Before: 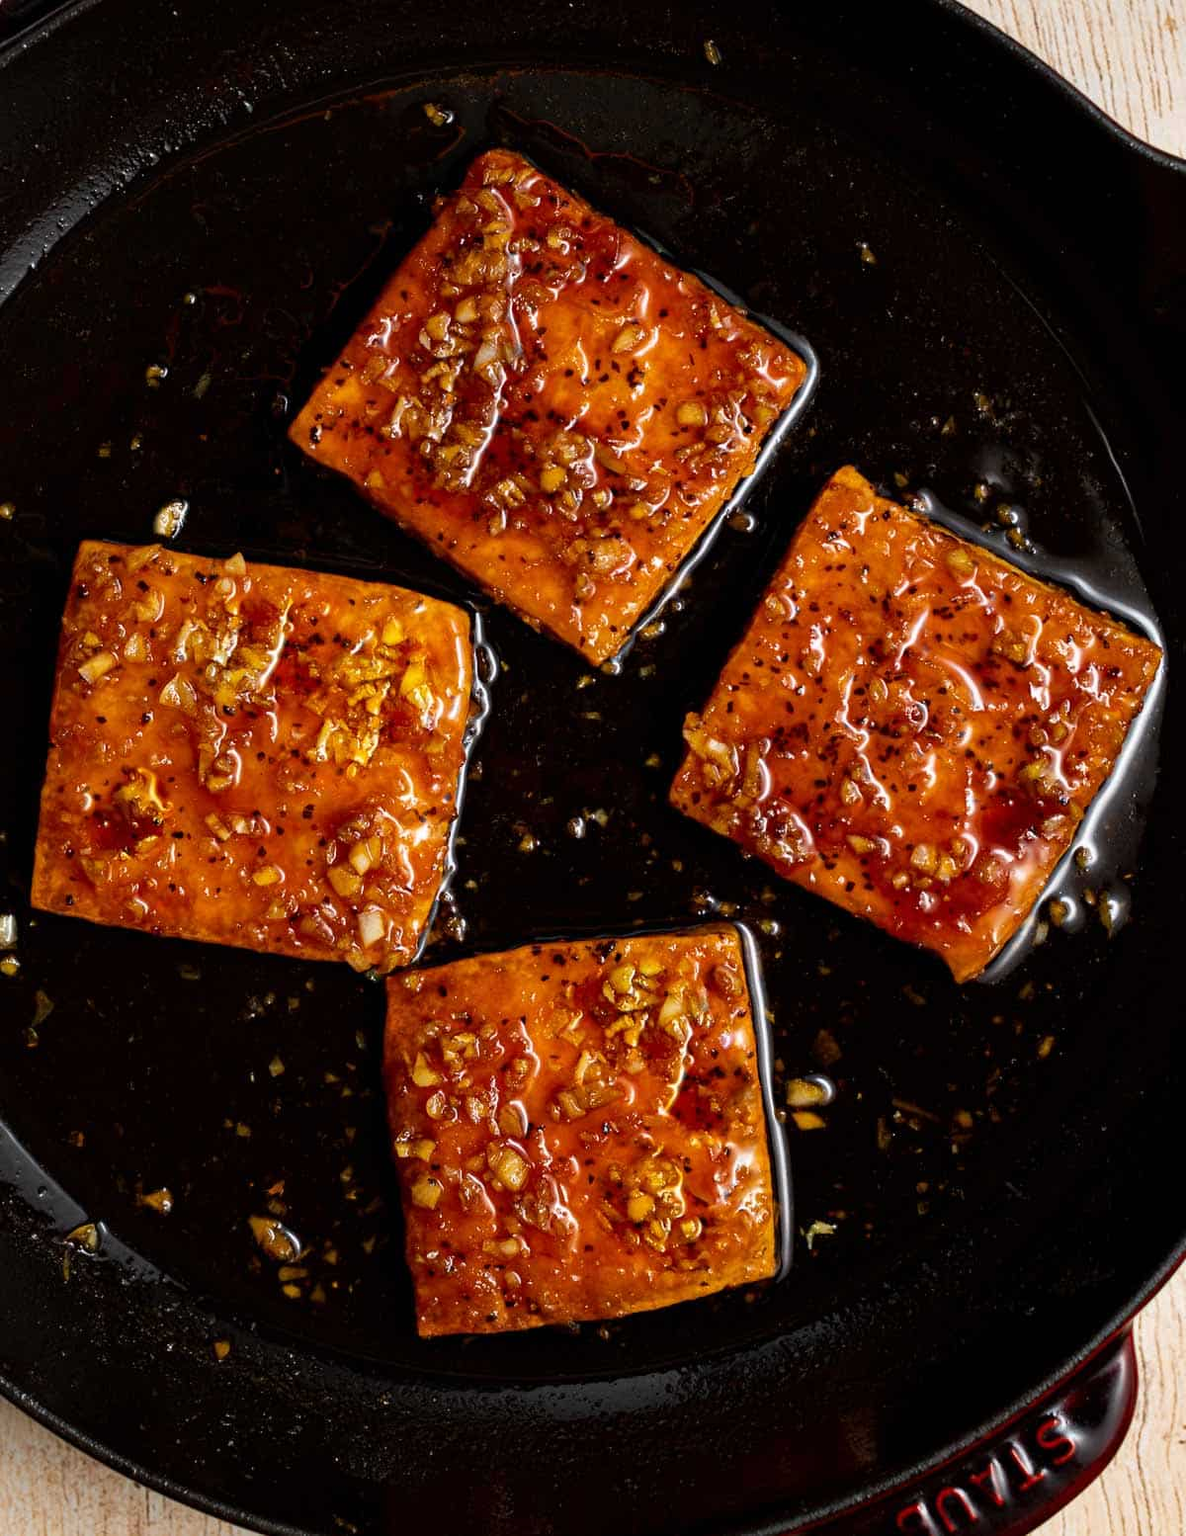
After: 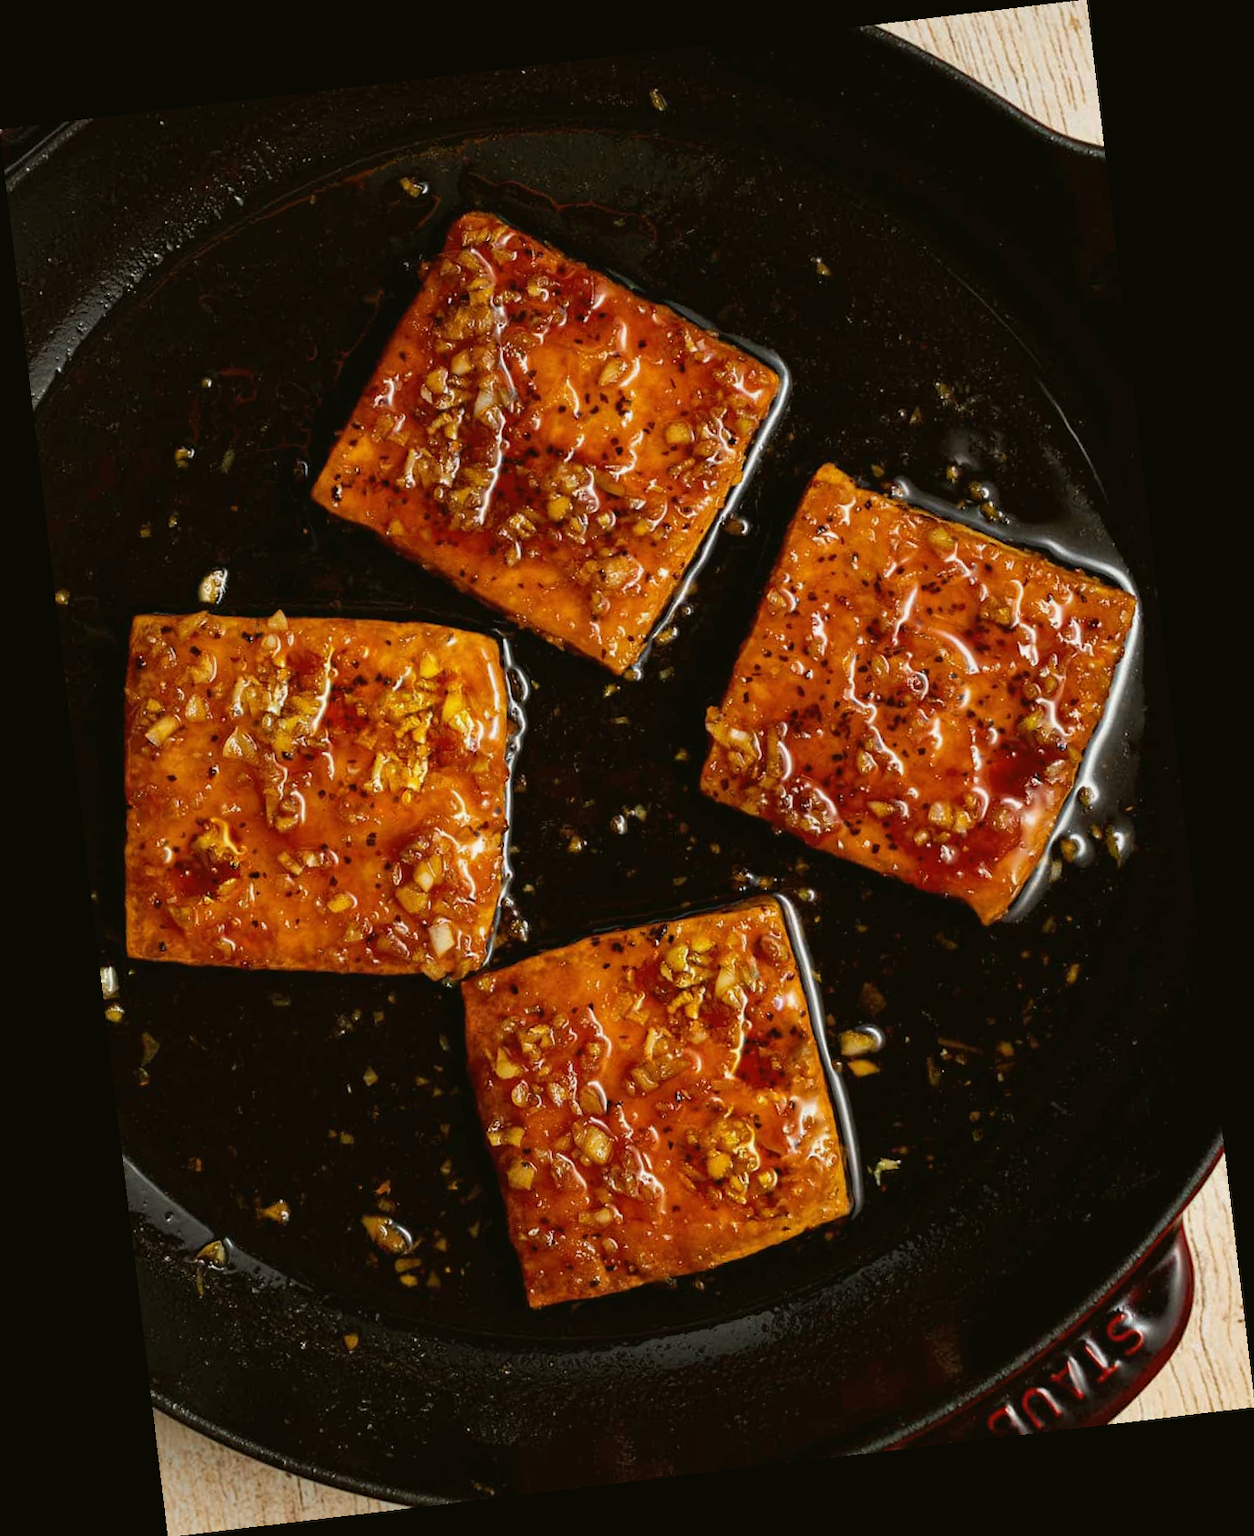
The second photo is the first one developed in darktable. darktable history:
rotate and perspective: rotation -6.83°, automatic cropping off
color balance: mode lift, gamma, gain (sRGB), lift [1.04, 1, 1, 0.97], gamma [1.01, 1, 1, 0.97], gain [0.96, 1, 1, 0.97]
